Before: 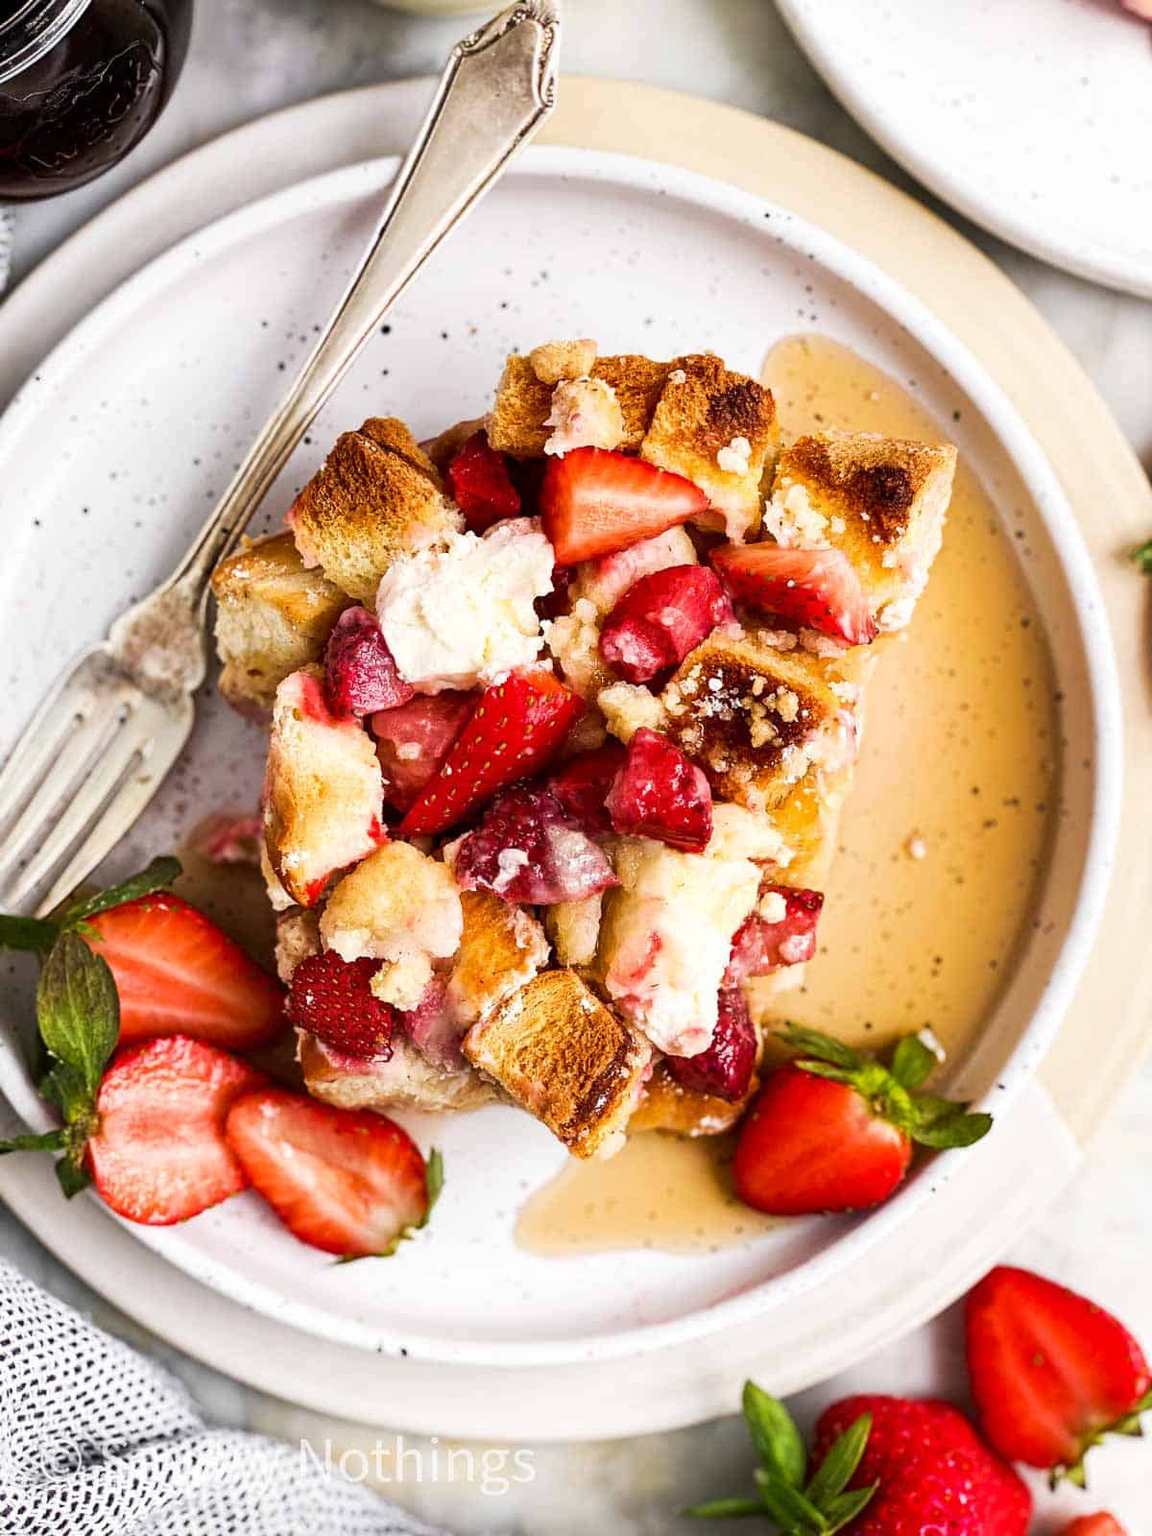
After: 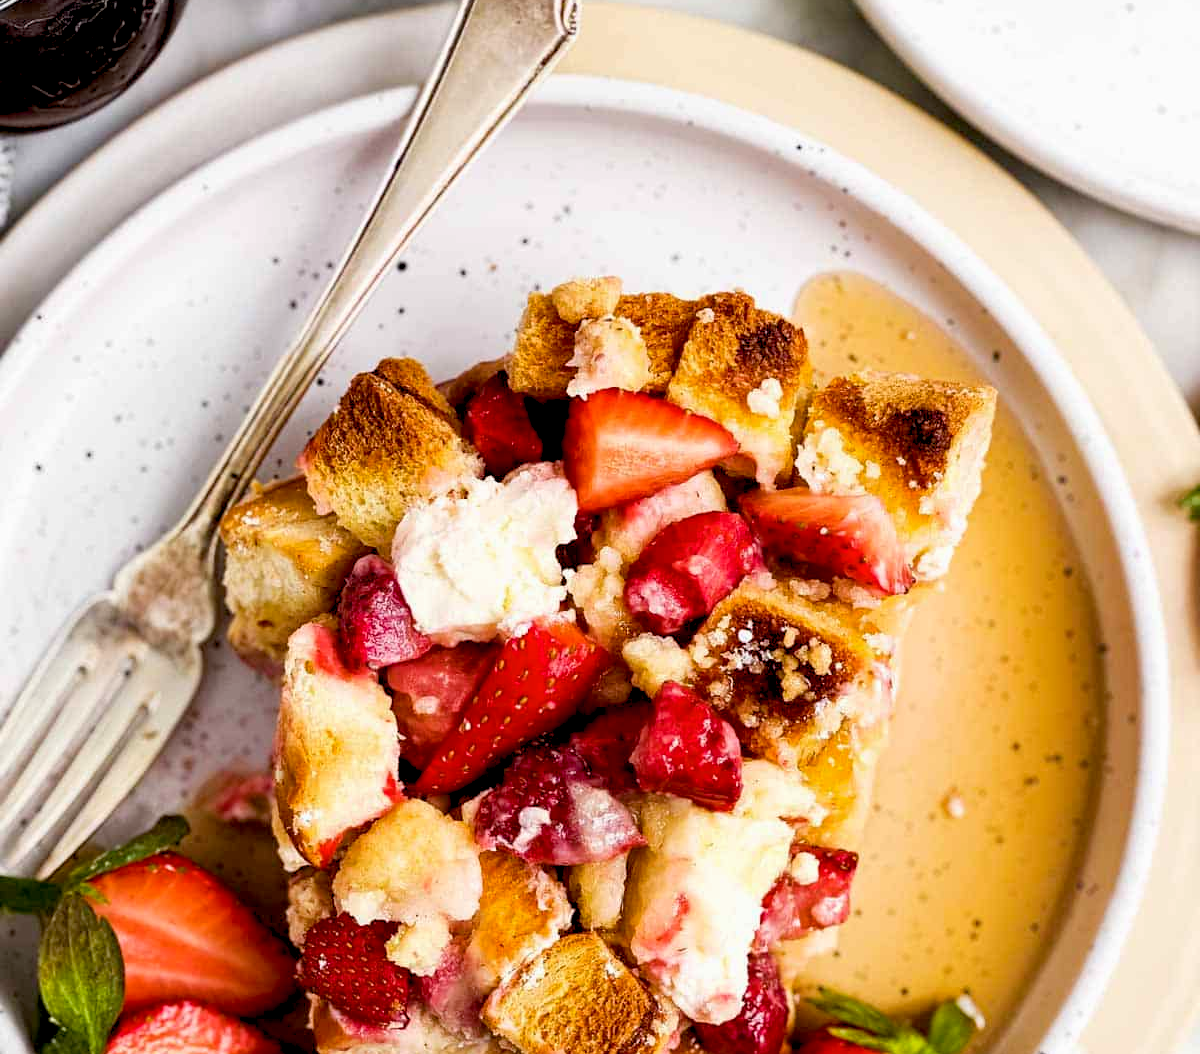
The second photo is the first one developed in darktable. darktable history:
color balance rgb: shadows lift › luminance 0.761%, shadows lift › chroma 0.5%, shadows lift › hue 22.37°, global offset › luminance -0.856%, perceptual saturation grading › global saturation 0.118%, perceptual brilliance grading › global brilliance 2.727%, perceptual brilliance grading › highlights -3.307%, perceptual brilliance grading › shadows 3.465%, global vibrance 25.4%
crop and rotate: top 4.855%, bottom 29.227%
